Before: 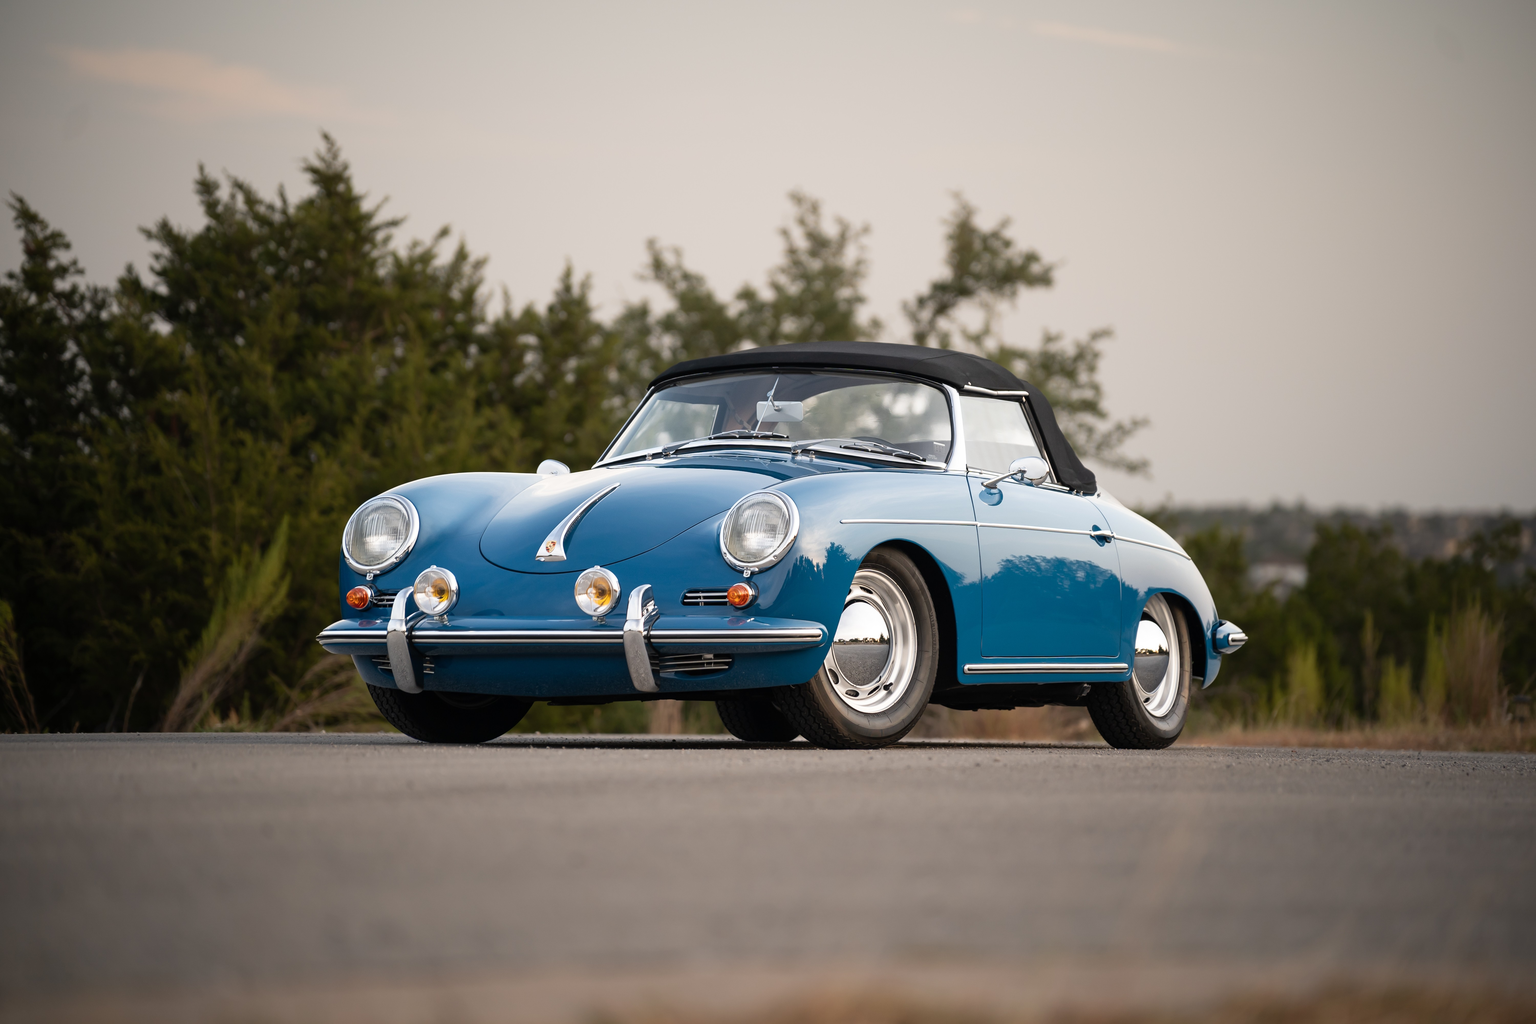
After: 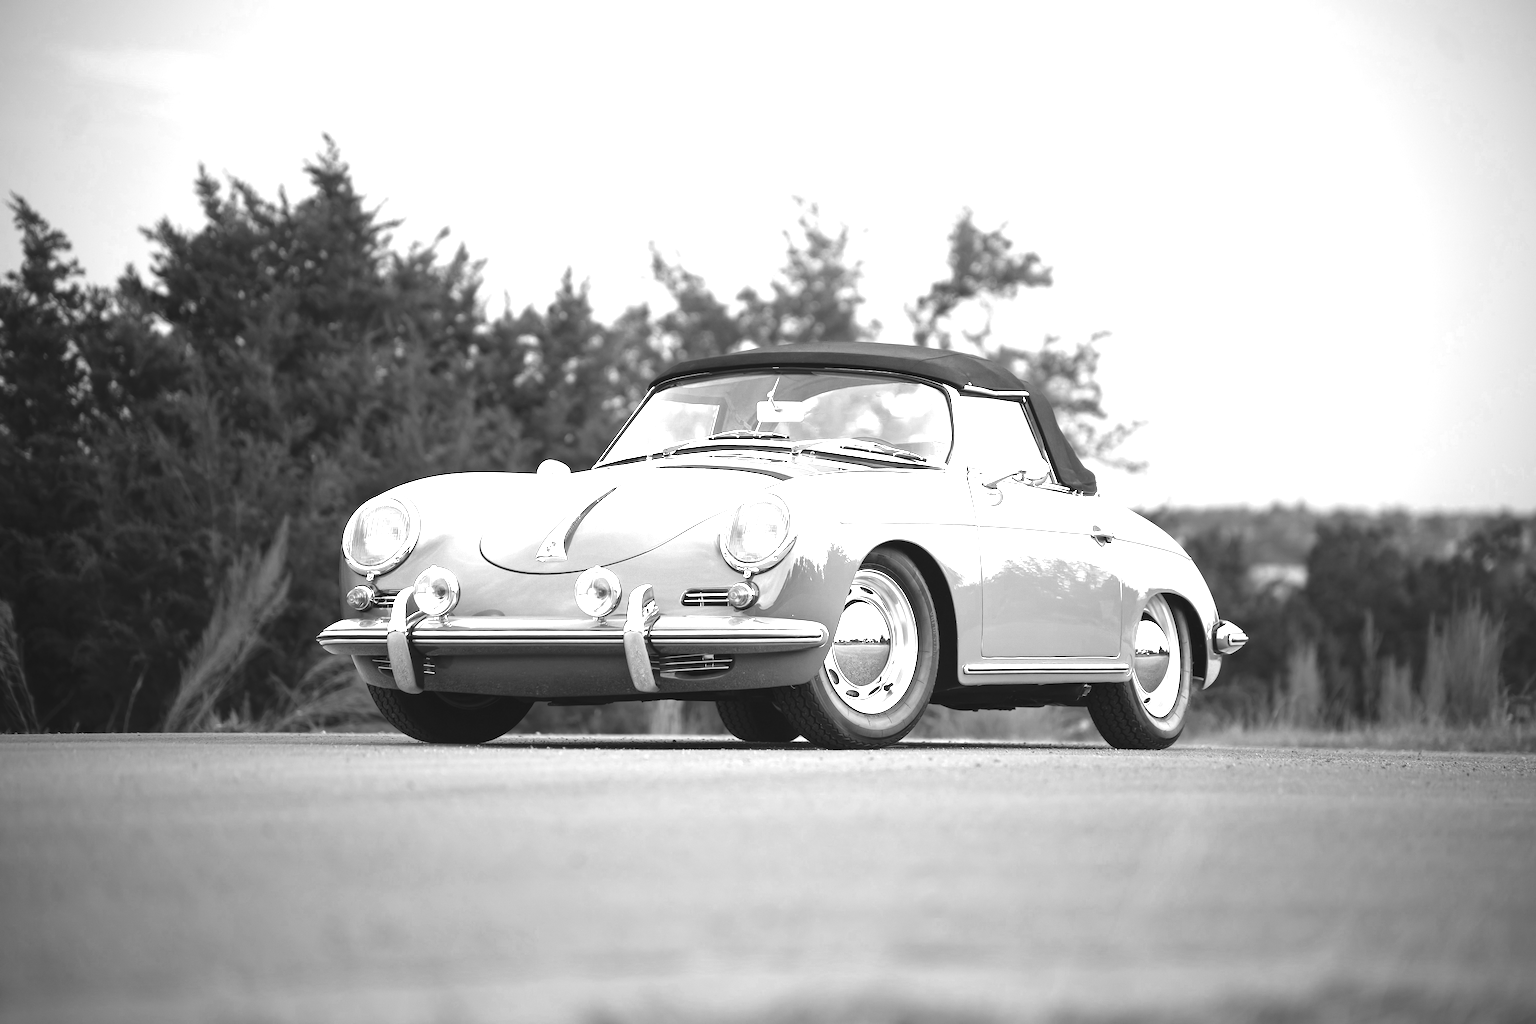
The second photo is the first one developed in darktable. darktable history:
color zones: curves: ch0 [(0, 0.613) (0.01, 0.613) (0.245, 0.448) (0.498, 0.529) (0.642, 0.665) (0.879, 0.777) (0.99, 0.613)]; ch1 [(0, 0) (0.143, 0) (0.286, 0) (0.429, 0) (0.571, 0) (0.714, 0) (0.857, 0)]
exposure: exposure 0.127 EV, compensate exposure bias true, compensate highlight preservation false
color balance rgb: global offset › luminance 0.772%, linear chroma grading › shadows 9.618%, linear chroma grading › highlights 10.864%, linear chroma grading › global chroma 14.832%, linear chroma grading › mid-tones 14.789%, perceptual saturation grading › global saturation 30.67%, global vibrance 20%
